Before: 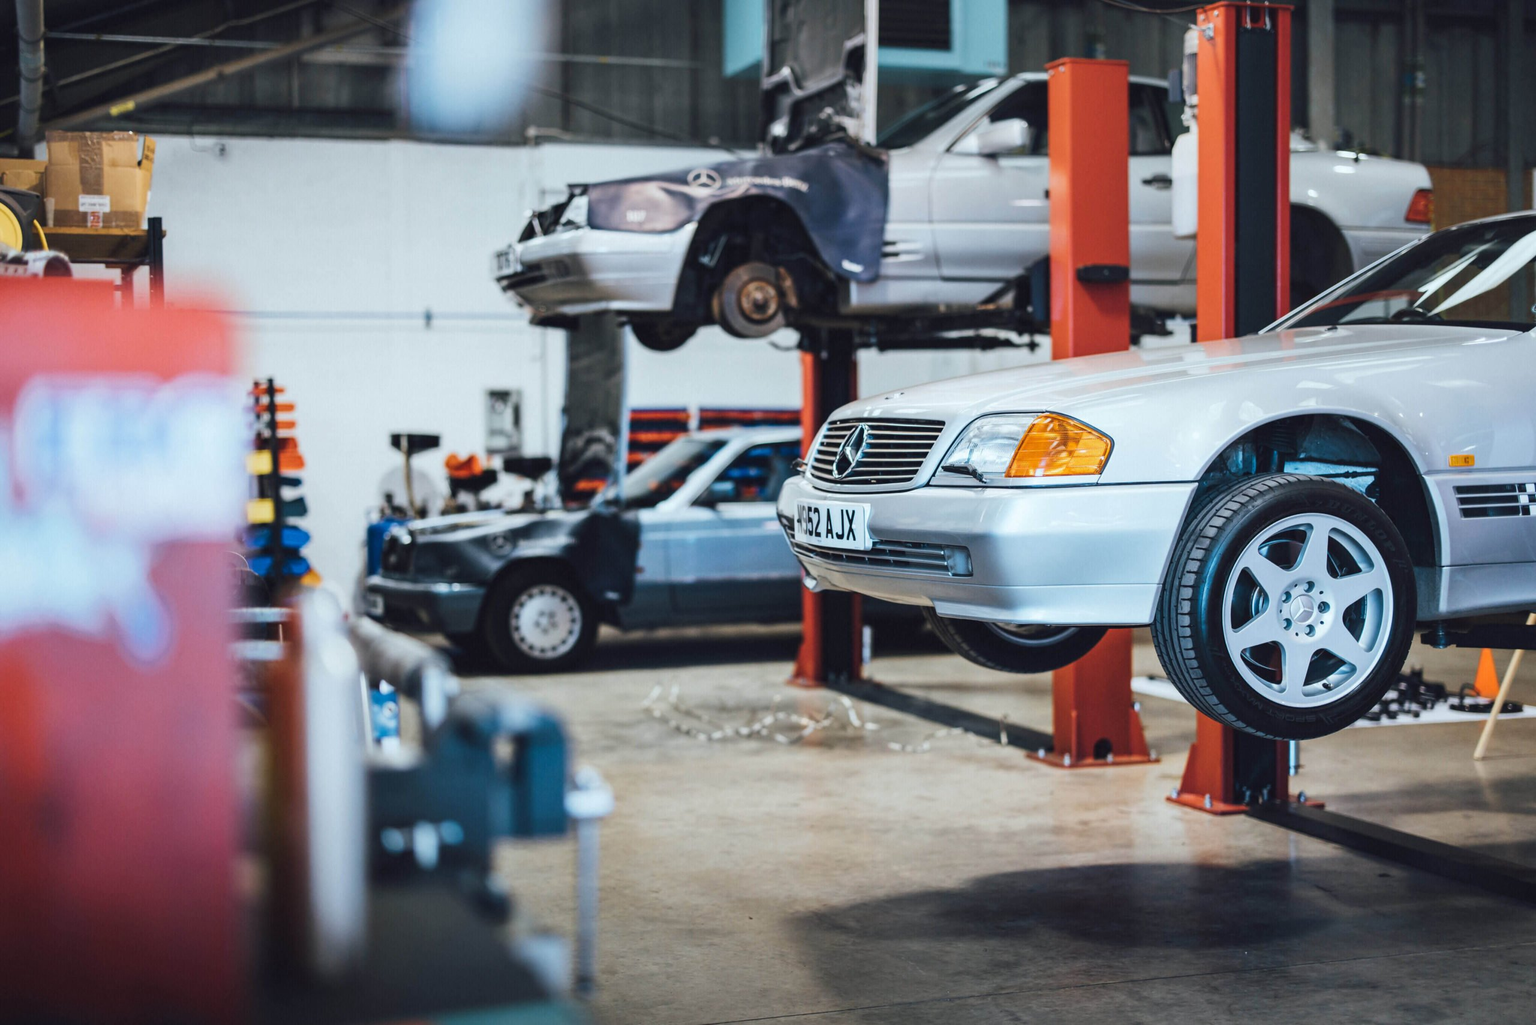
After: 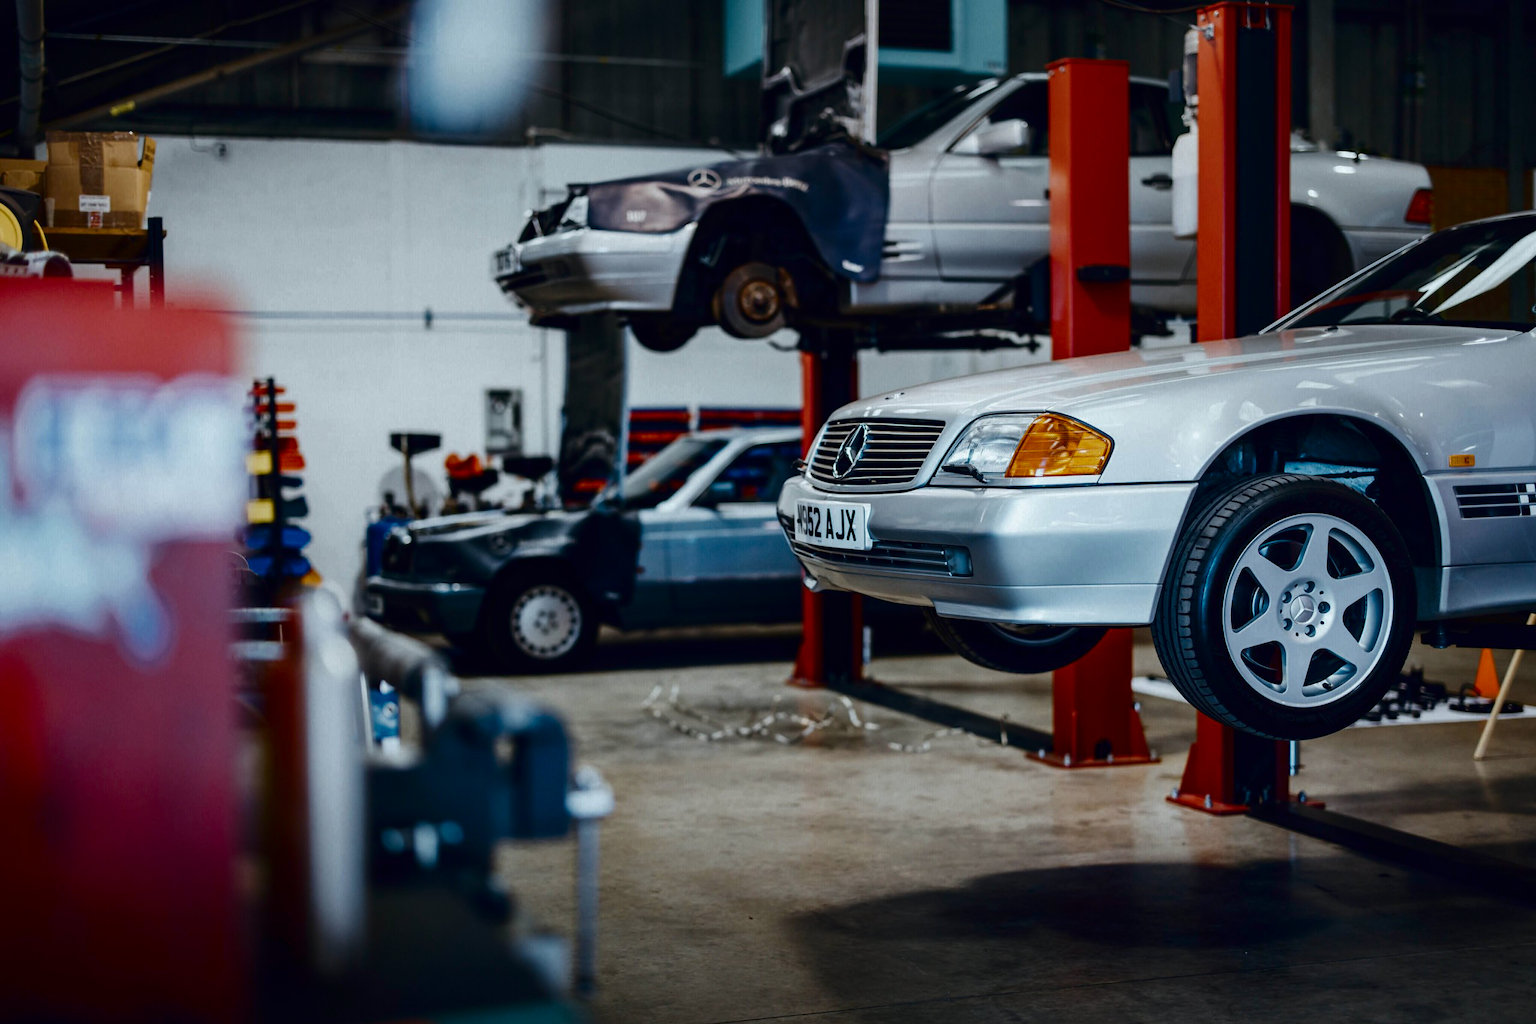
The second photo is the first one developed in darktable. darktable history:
contrast brightness saturation: brightness -0.507
